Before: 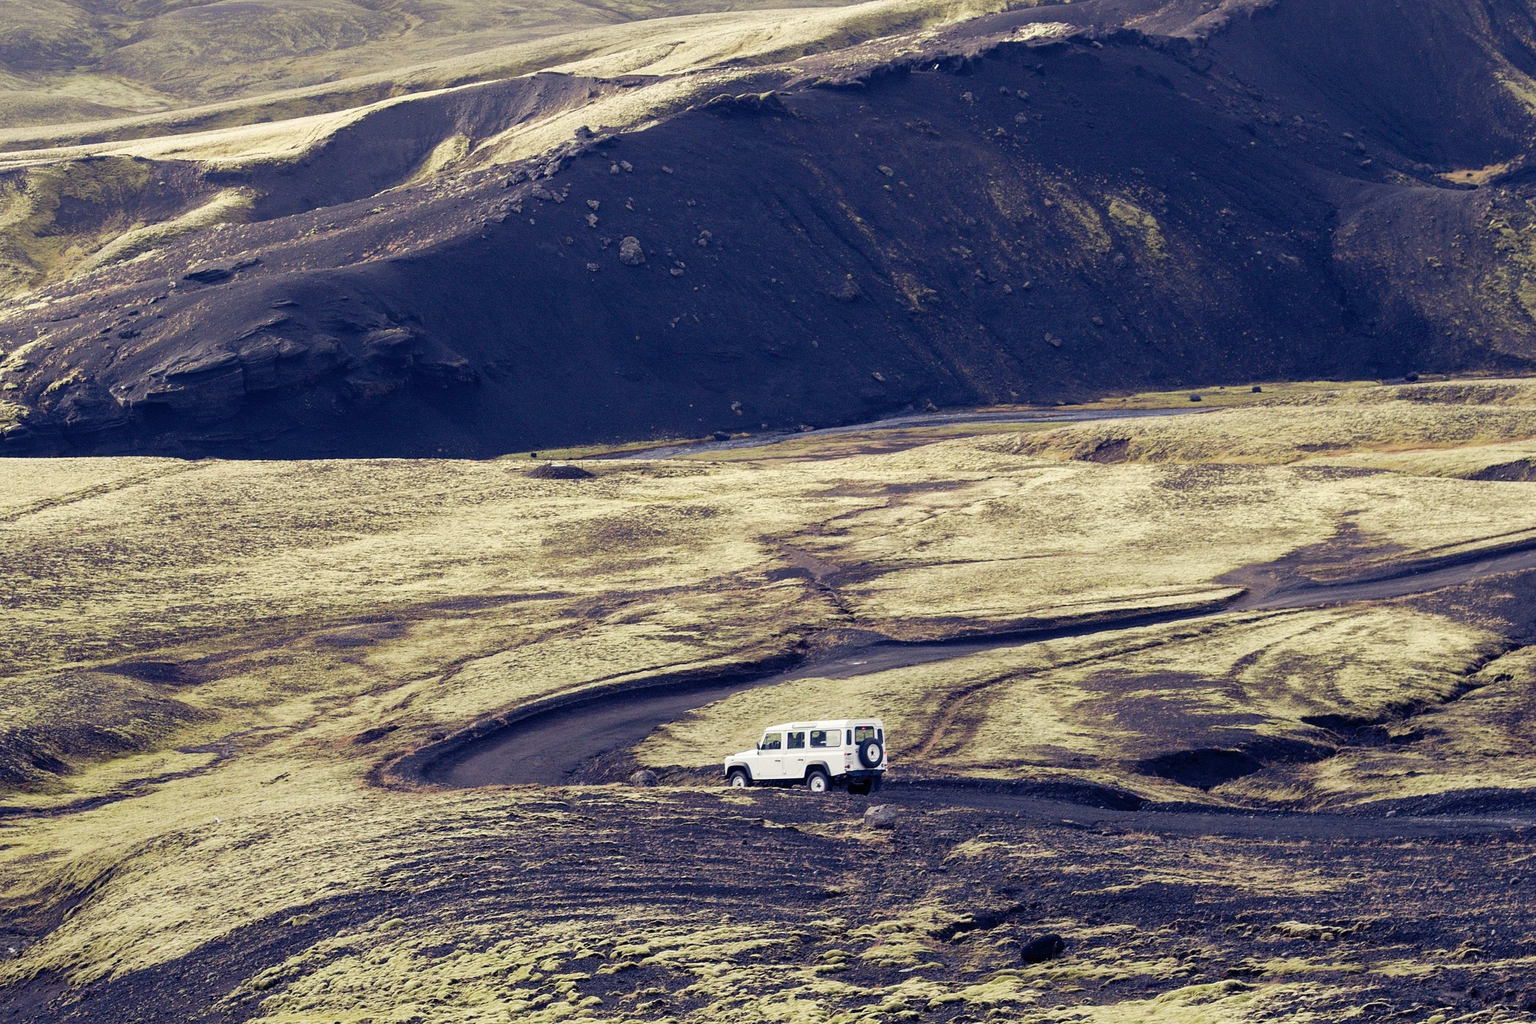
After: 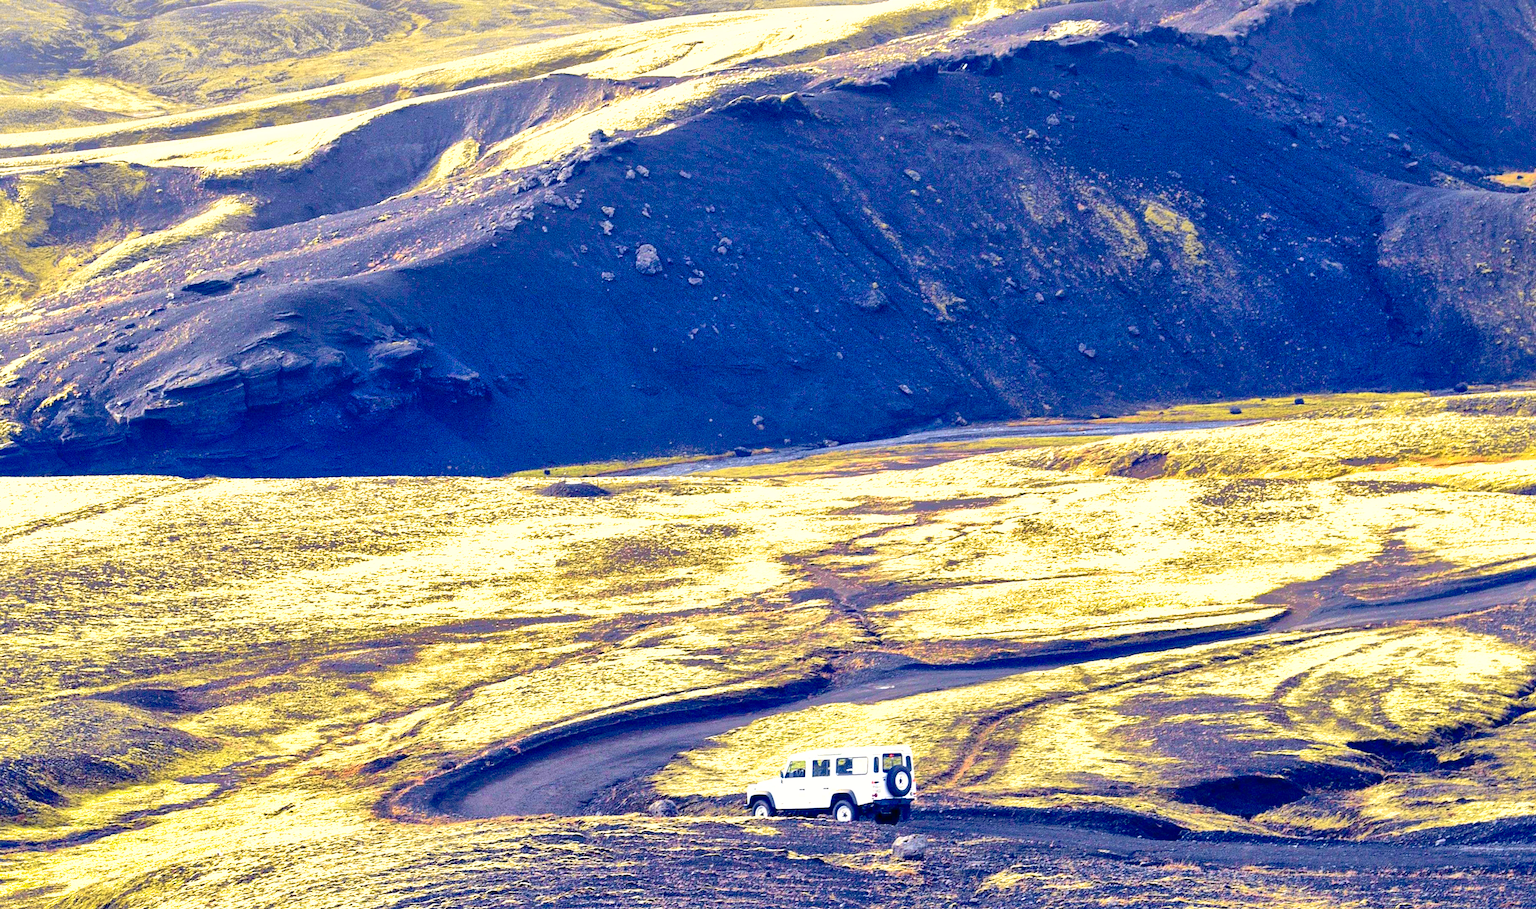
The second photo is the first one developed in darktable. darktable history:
crop and rotate: angle 0.2°, left 0.275%, right 3.127%, bottom 14.18%
exposure: exposure 1 EV, compensate highlight preservation false
shadows and highlights: highlights -60
tone curve: curves: ch0 [(0, 0.006) (0.046, 0.011) (0.13, 0.062) (0.338, 0.327) (0.494, 0.55) (0.728, 0.835) (1, 1)]; ch1 [(0, 0) (0.346, 0.324) (0.45, 0.431) (0.5, 0.5) (0.522, 0.517) (0.55, 0.57) (1, 1)]; ch2 [(0, 0) (0.453, 0.418) (0.5, 0.5) (0.526, 0.524) (0.554, 0.598) (0.622, 0.679) (0.707, 0.761) (1, 1)], color space Lab, independent channels, preserve colors none
